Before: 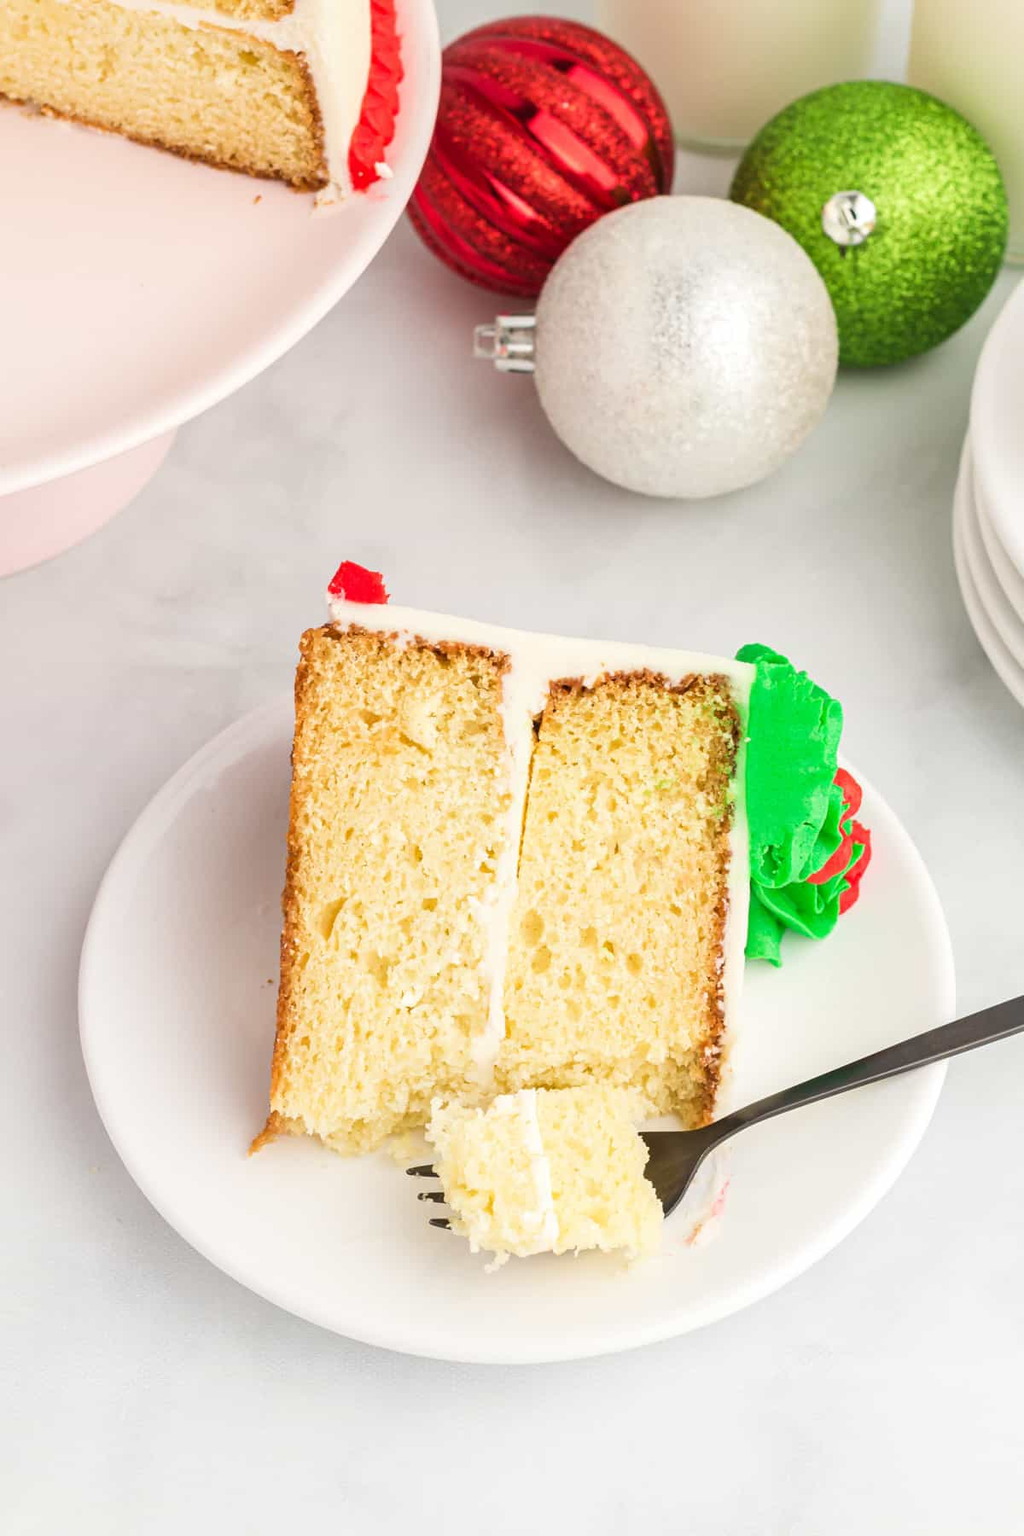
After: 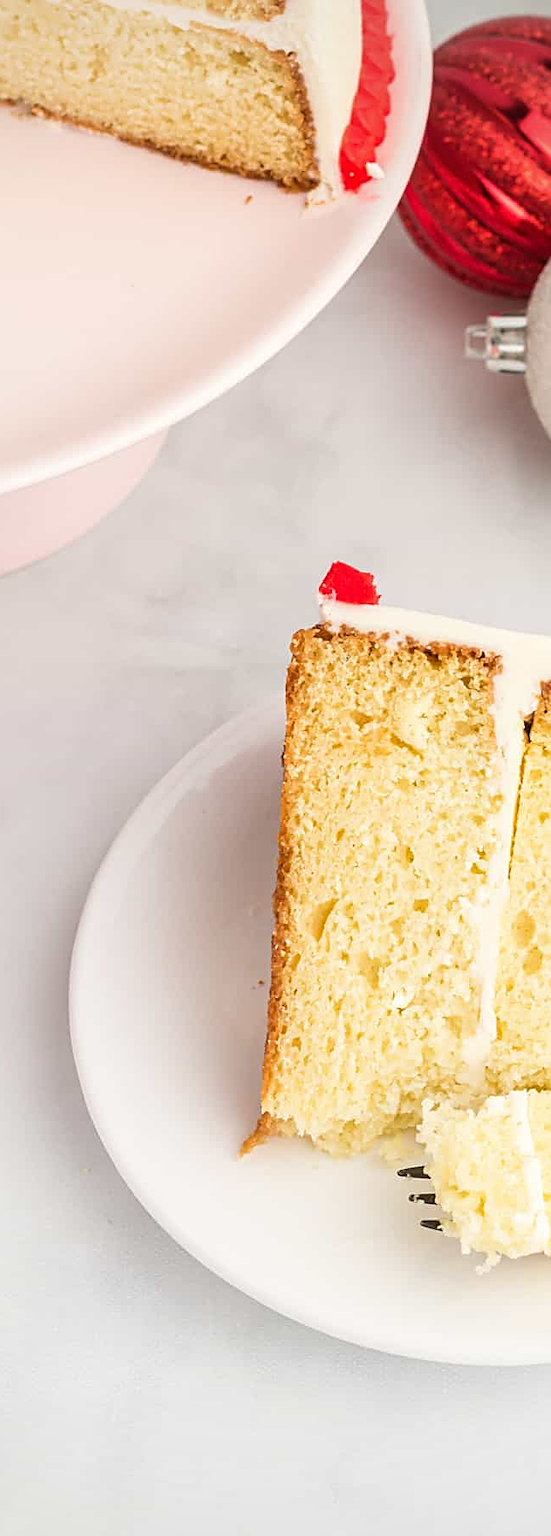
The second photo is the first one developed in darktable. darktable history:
crop: left 0.924%, right 45.232%, bottom 0.083%
vignetting: fall-off radius 61.04%, brightness -0.27
sharpen: on, module defaults
